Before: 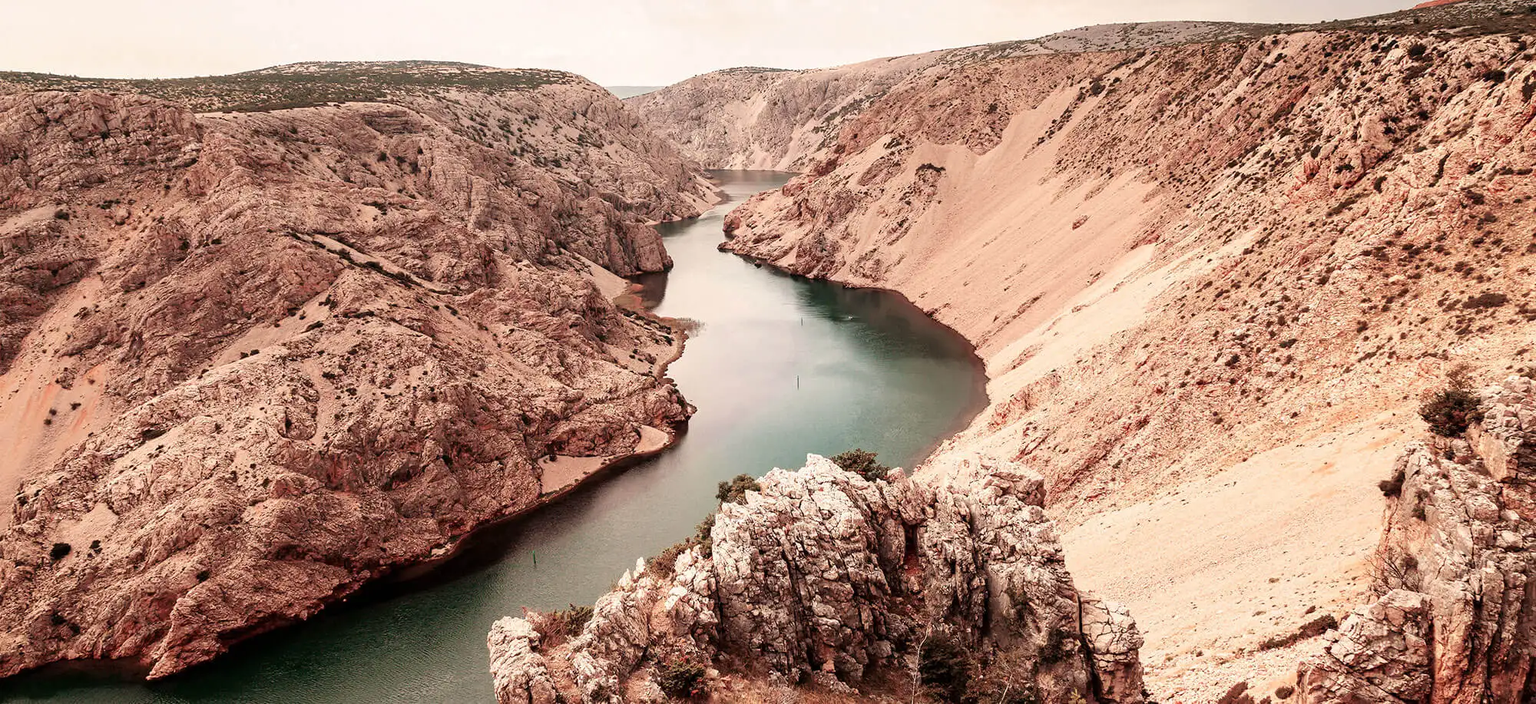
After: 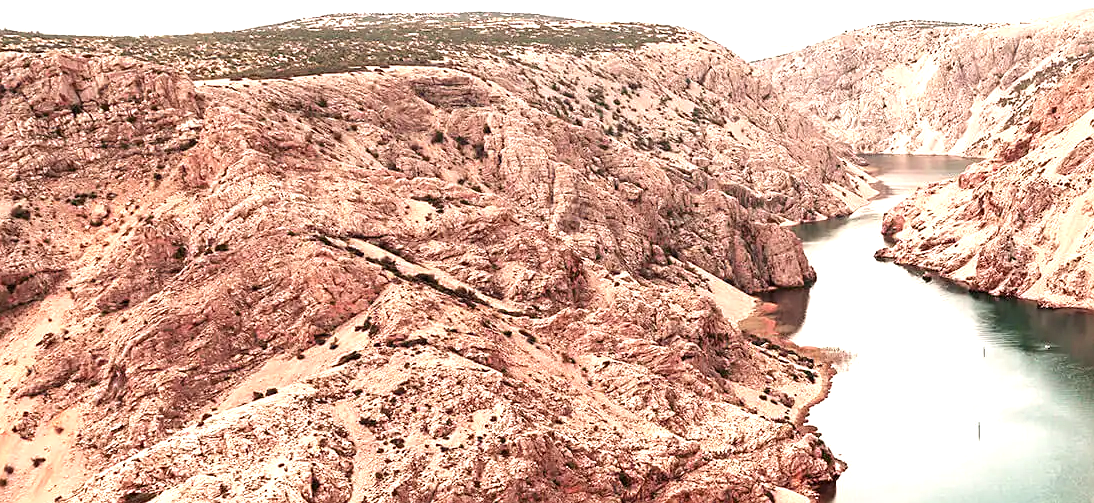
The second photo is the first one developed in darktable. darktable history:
crop and rotate: left 3.047%, top 7.509%, right 42.236%, bottom 37.598%
exposure: exposure 1 EV, compensate highlight preservation false
white balance: emerald 1
sharpen: amount 0.2
